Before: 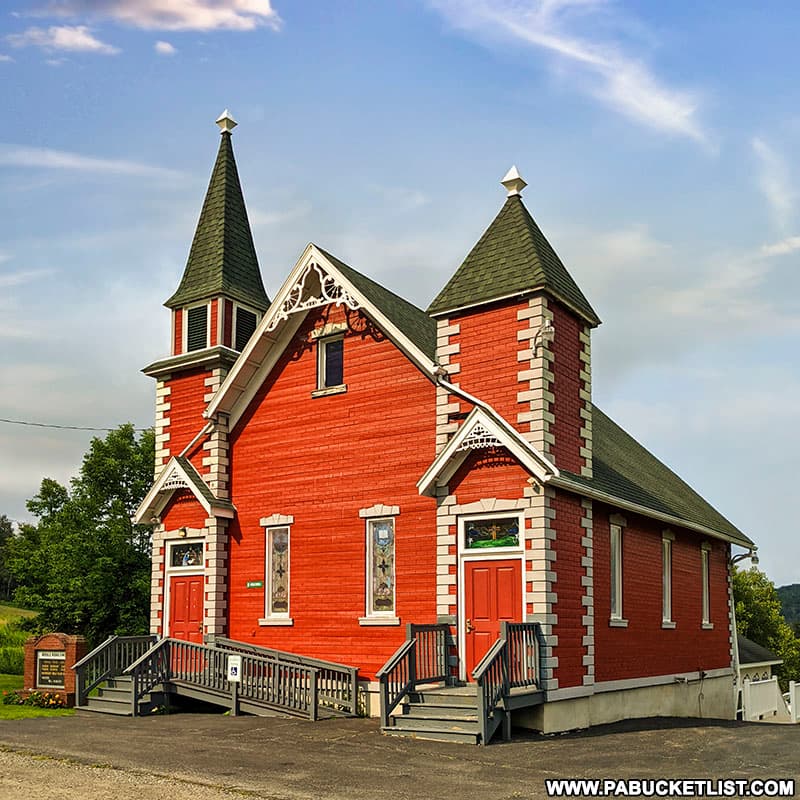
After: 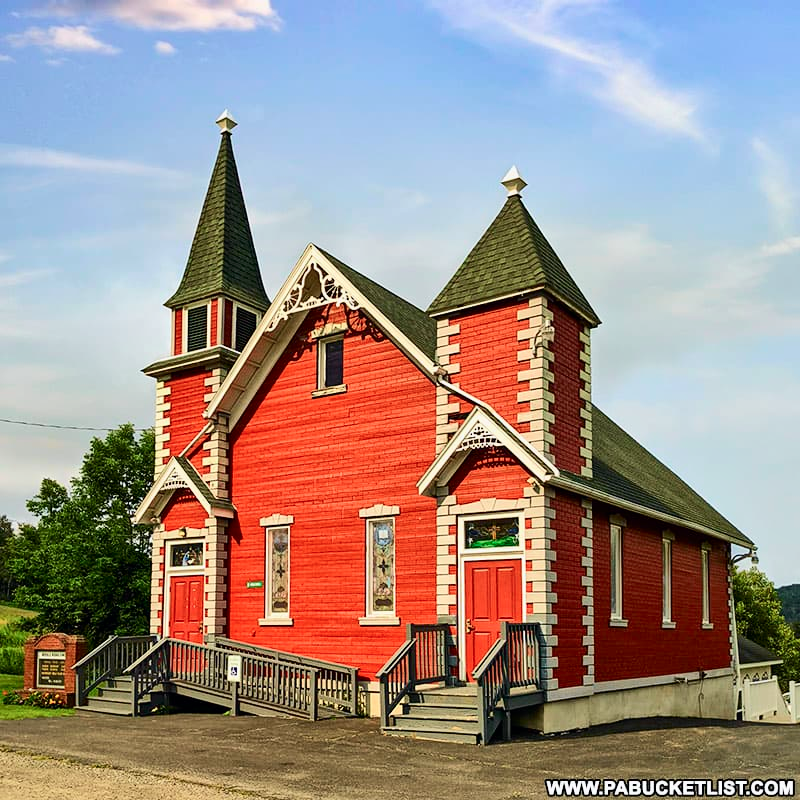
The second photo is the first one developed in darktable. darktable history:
shadows and highlights: shadows 37.27, highlights -28.18, soften with gaussian
tone curve: curves: ch0 [(0, 0) (0.051, 0.03) (0.096, 0.071) (0.251, 0.234) (0.461, 0.515) (0.605, 0.692) (0.761, 0.824) (0.881, 0.907) (1, 0.984)]; ch1 [(0, 0) (0.1, 0.038) (0.318, 0.243) (0.399, 0.351) (0.478, 0.469) (0.499, 0.499) (0.534, 0.541) (0.567, 0.592) (0.601, 0.629) (0.666, 0.7) (1, 1)]; ch2 [(0, 0) (0.453, 0.45) (0.479, 0.483) (0.504, 0.499) (0.52, 0.519) (0.541, 0.559) (0.601, 0.622) (0.824, 0.815) (1, 1)], color space Lab, independent channels, preserve colors none
